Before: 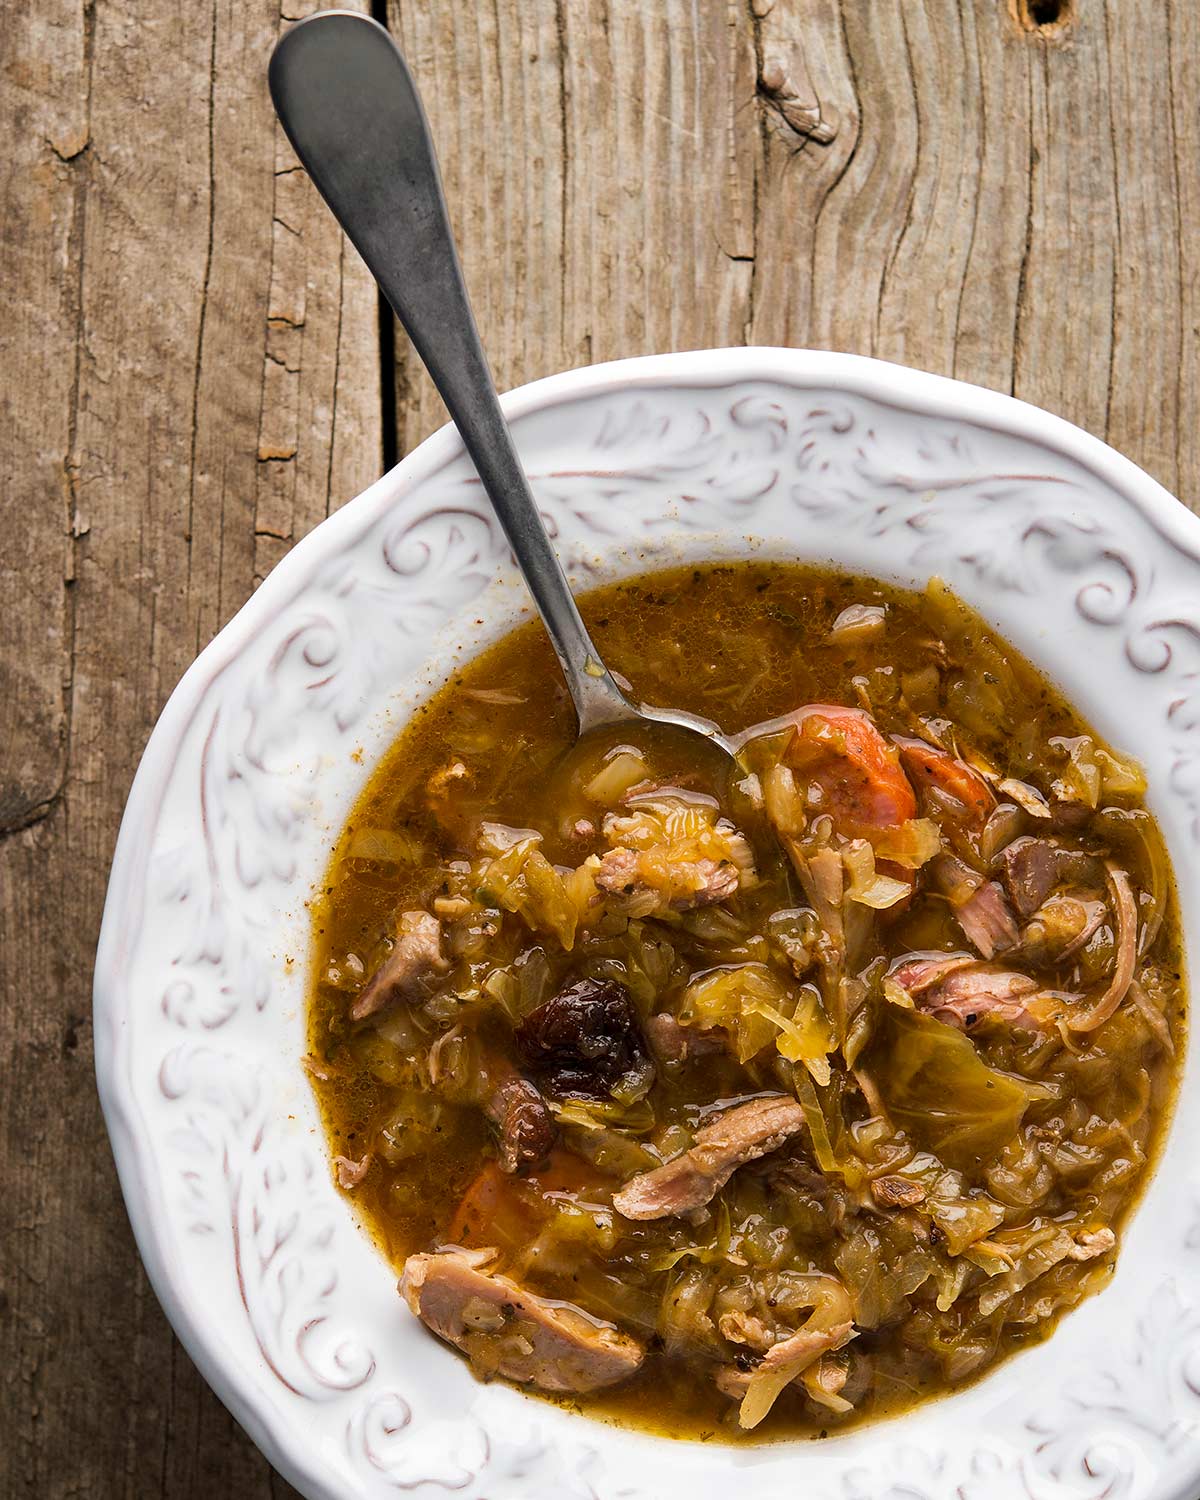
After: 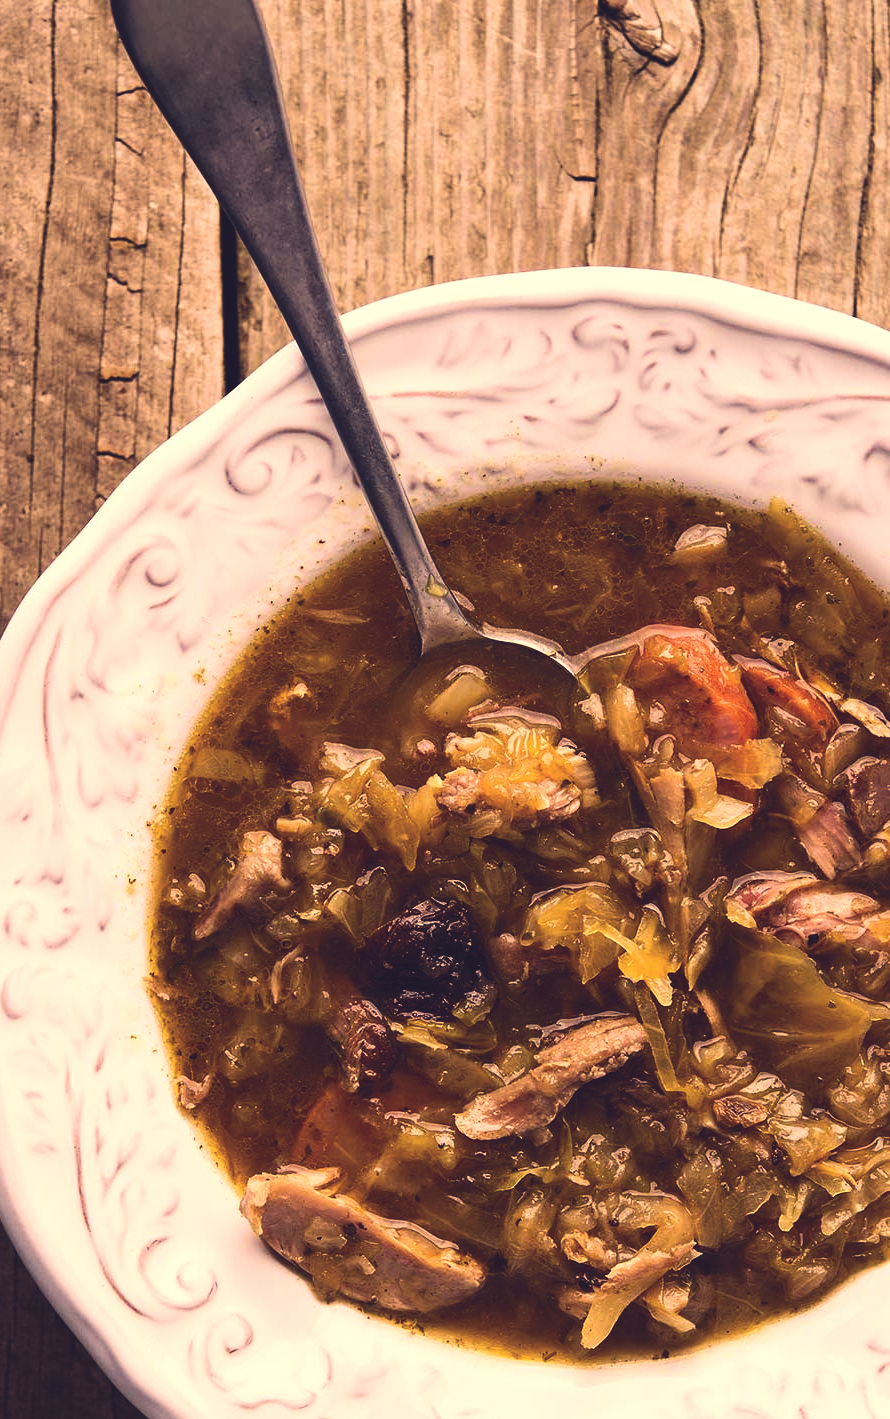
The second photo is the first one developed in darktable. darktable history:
contrast brightness saturation: contrast 0.208, brightness -0.112, saturation 0.214
crop and rotate: left 13.183%, top 5.392%, right 12.585%
levels: levels [0.016, 0.492, 0.969]
exposure: black level correction -0.04, exposure 0.06 EV, compensate highlight preservation false
color correction: highlights a* 19.58, highlights b* 26.91, shadows a* 3.5, shadows b* -17.08, saturation 0.759
velvia: on, module defaults
tone equalizer: -7 EV 0.214 EV, -6 EV 0.127 EV, -5 EV 0.074 EV, -4 EV 0.028 EV, -2 EV -0.038 EV, -1 EV -0.029 EV, +0 EV -0.041 EV
